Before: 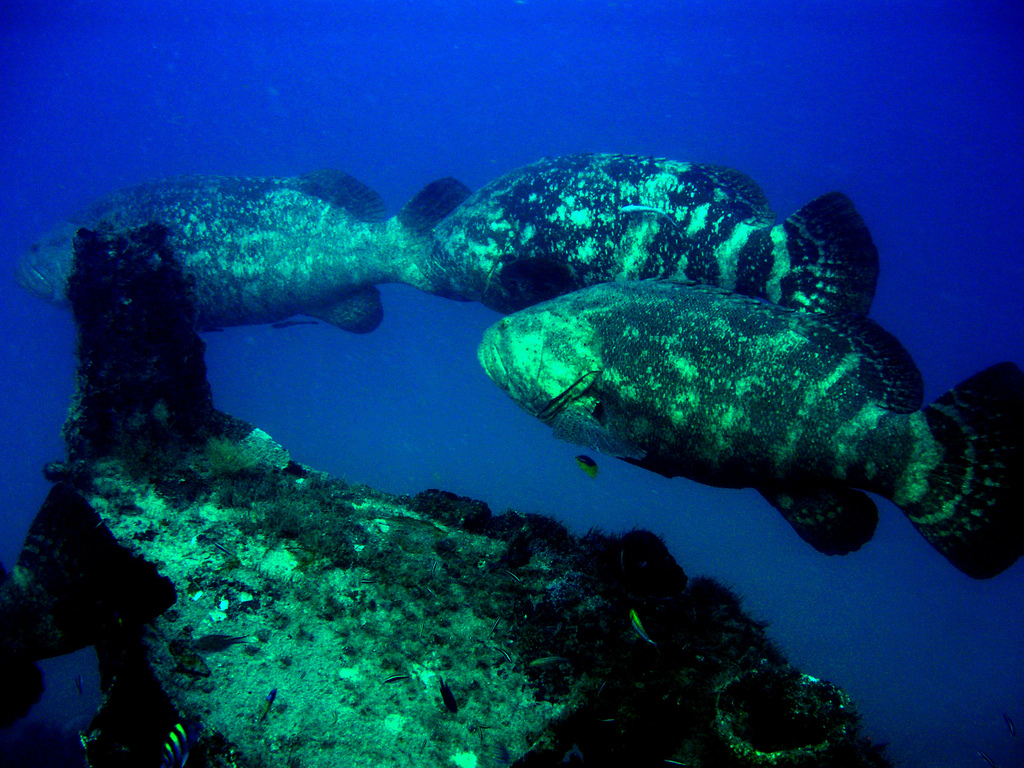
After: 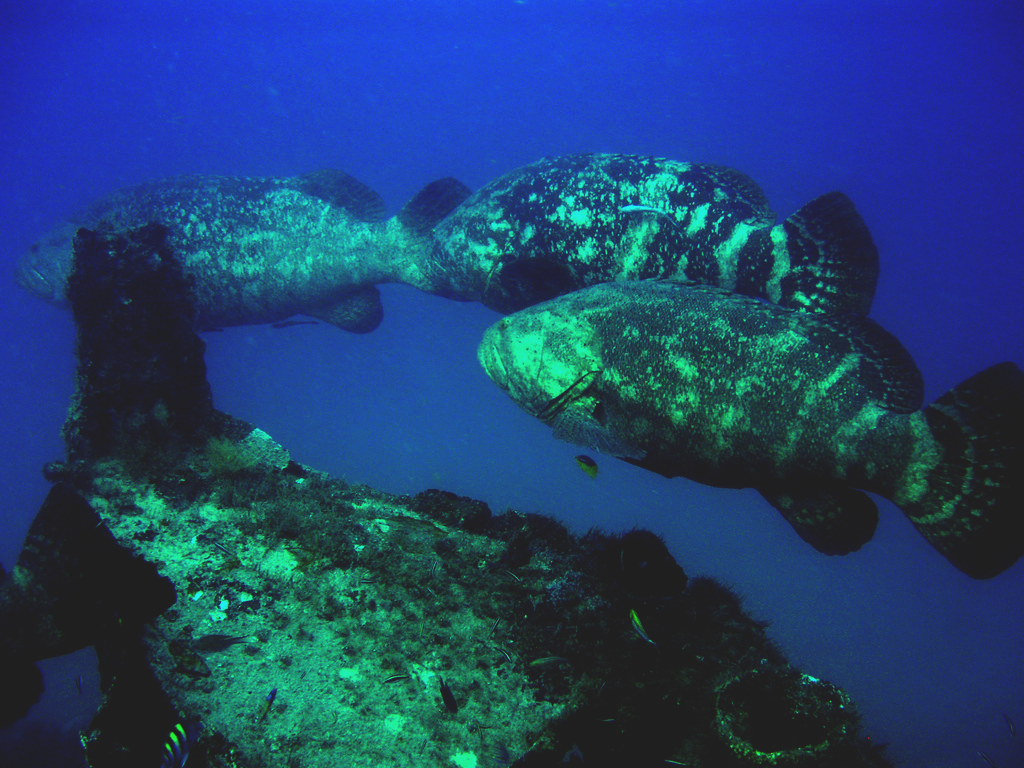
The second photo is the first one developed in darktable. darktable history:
exposure: black level correction -0.015, exposure -0.132 EV, compensate highlight preservation false
